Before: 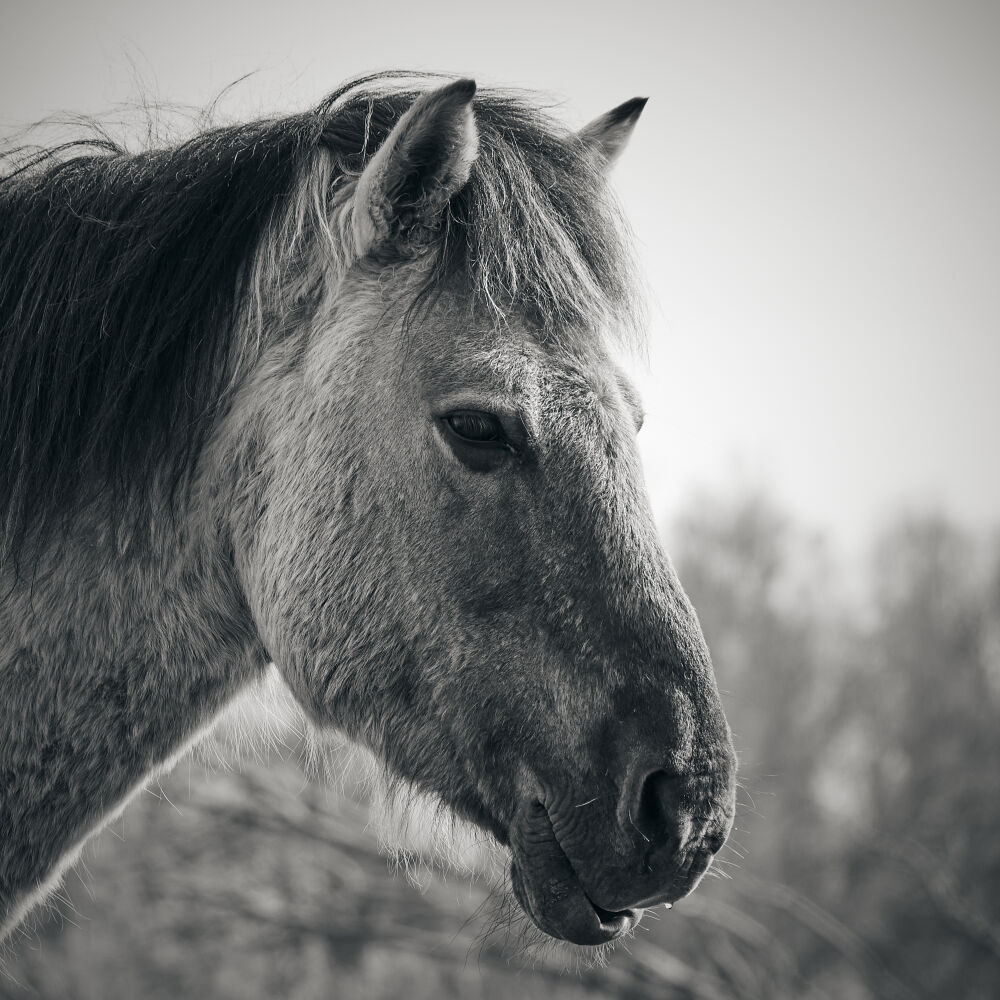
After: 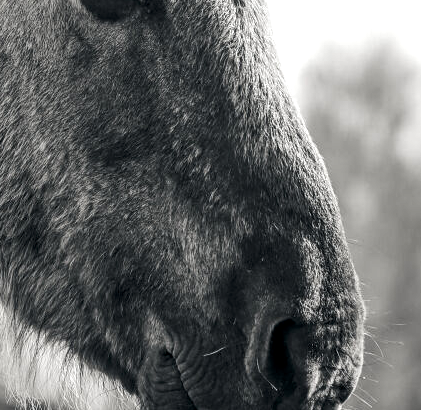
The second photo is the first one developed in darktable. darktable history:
crop: left 37.221%, top 45.169%, right 20.63%, bottom 13.777%
color correction: saturation 0.99
tone equalizer: -8 EV -0.417 EV, -7 EV -0.389 EV, -6 EV -0.333 EV, -5 EV -0.222 EV, -3 EV 0.222 EV, -2 EV 0.333 EV, -1 EV 0.389 EV, +0 EV 0.417 EV, edges refinement/feathering 500, mask exposure compensation -1.57 EV, preserve details no
local contrast: detail 130%
